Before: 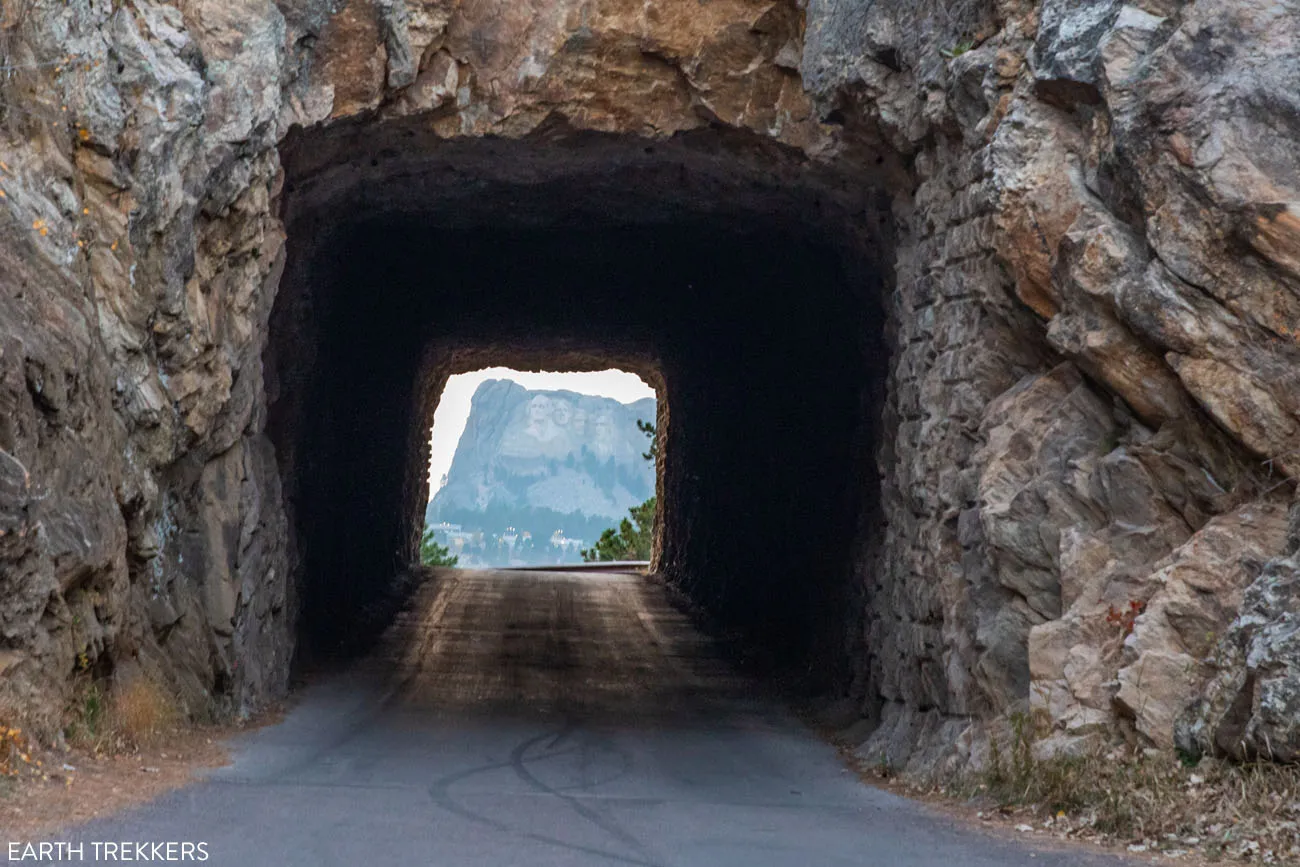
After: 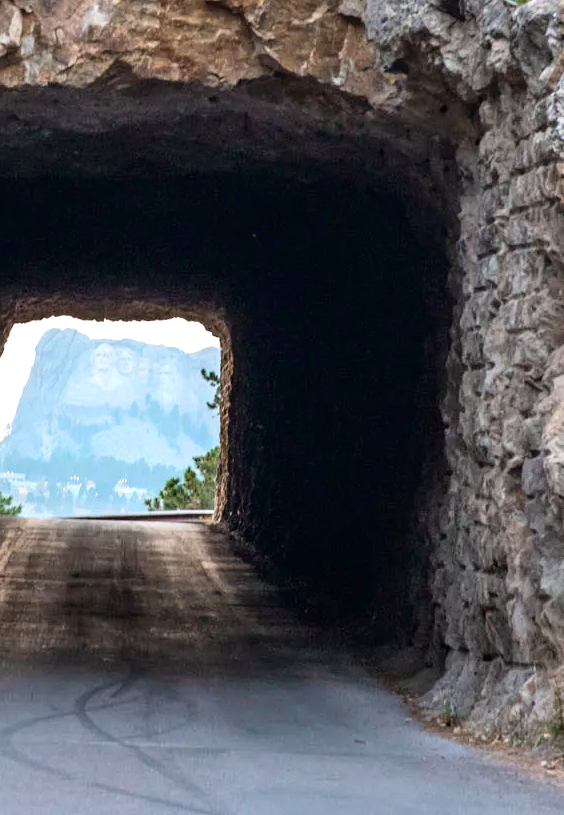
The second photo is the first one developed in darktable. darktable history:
crop: left 33.597%, top 5.975%, right 23.012%
tone curve: curves: ch0 [(0, 0) (0.004, 0.001) (0.133, 0.112) (0.325, 0.362) (0.832, 0.893) (1, 1)], color space Lab, independent channels, preserve colors none
exposure: exposure 0.527 EV, compensate exposure bias true, compensate highlight preservation false
